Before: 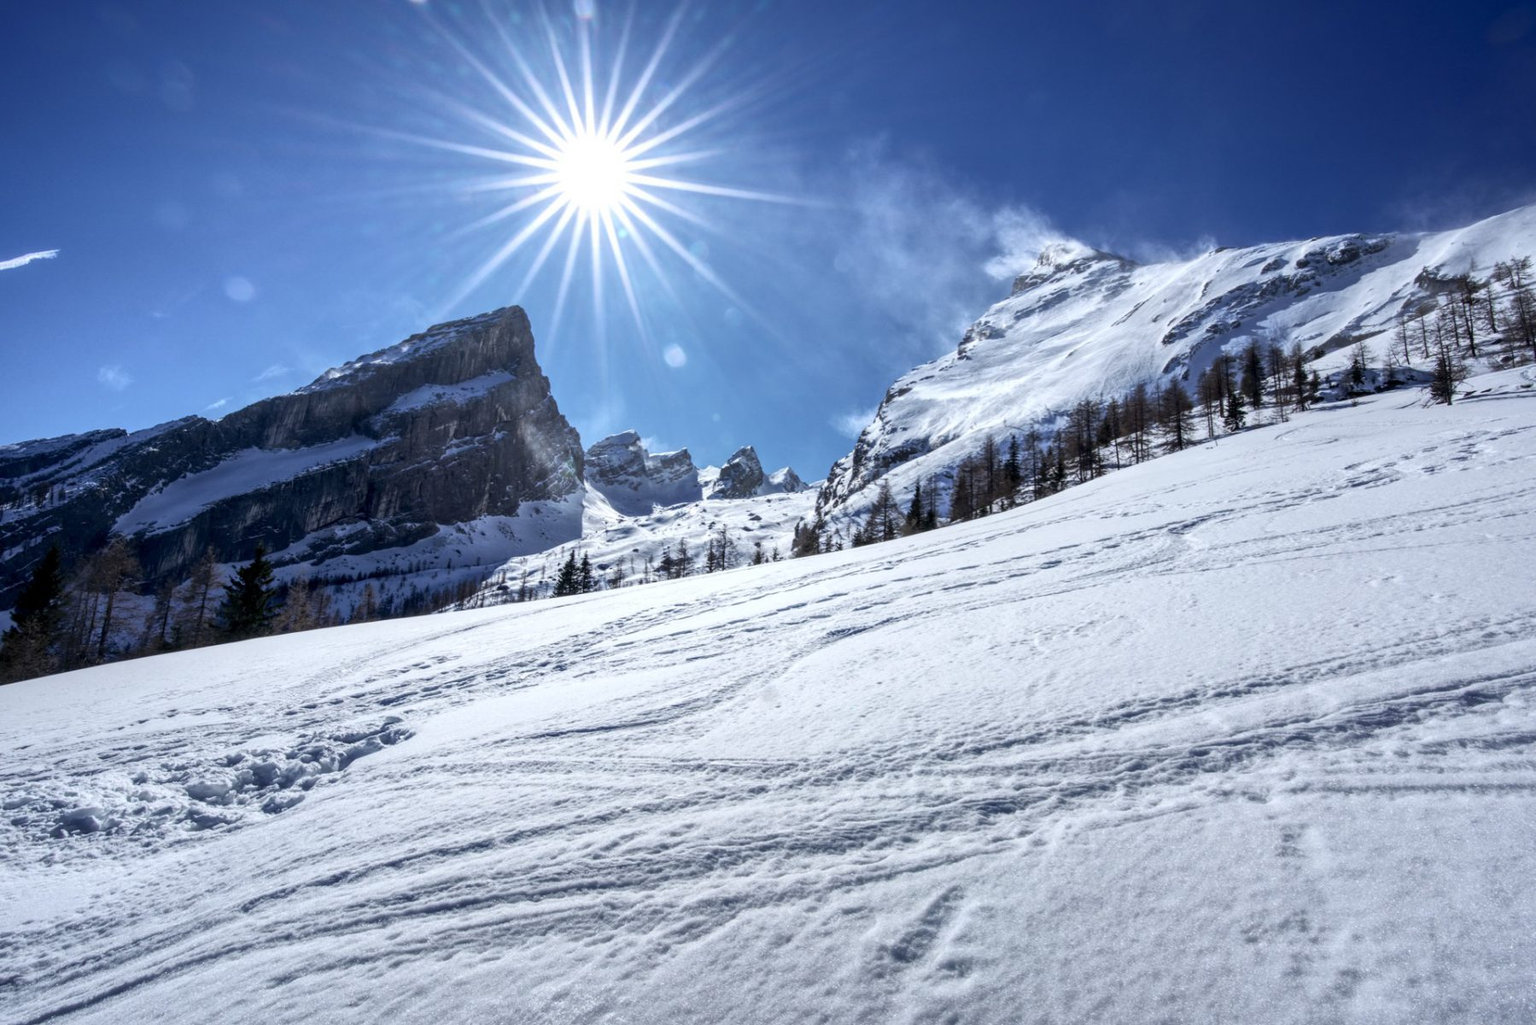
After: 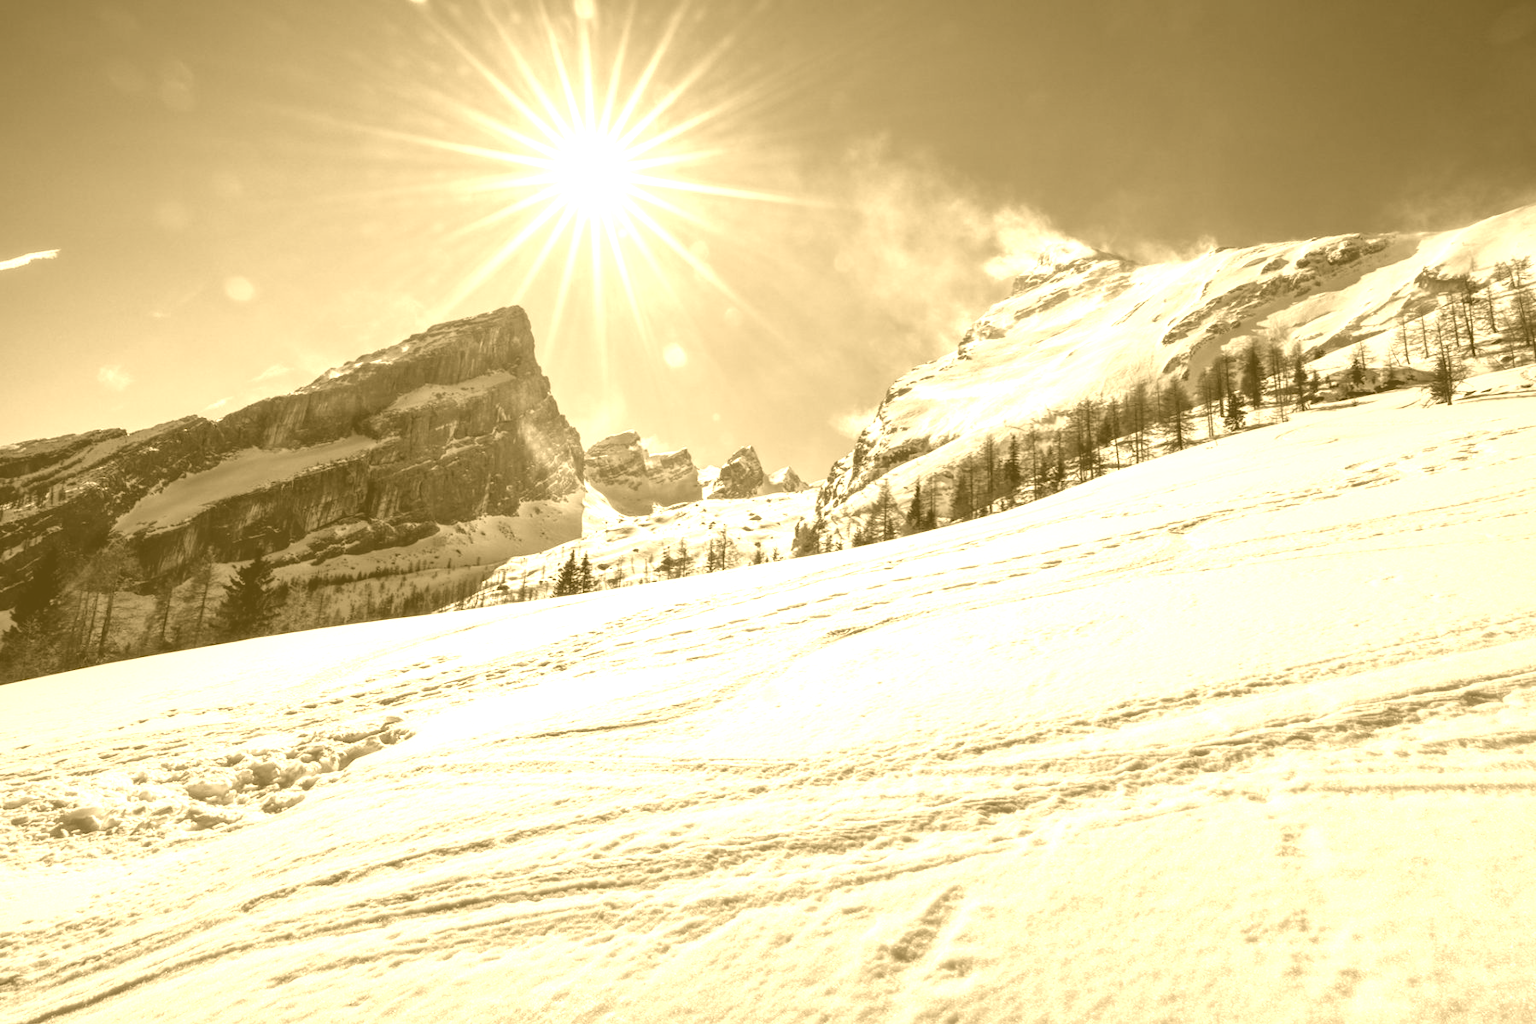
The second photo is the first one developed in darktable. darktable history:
color correction: highlights a* 2.75, highlights b* 5, shadows a* -2.04, shadows b* -4.84, saturation 0.8
colorize: hue 36°, source mix 100%
